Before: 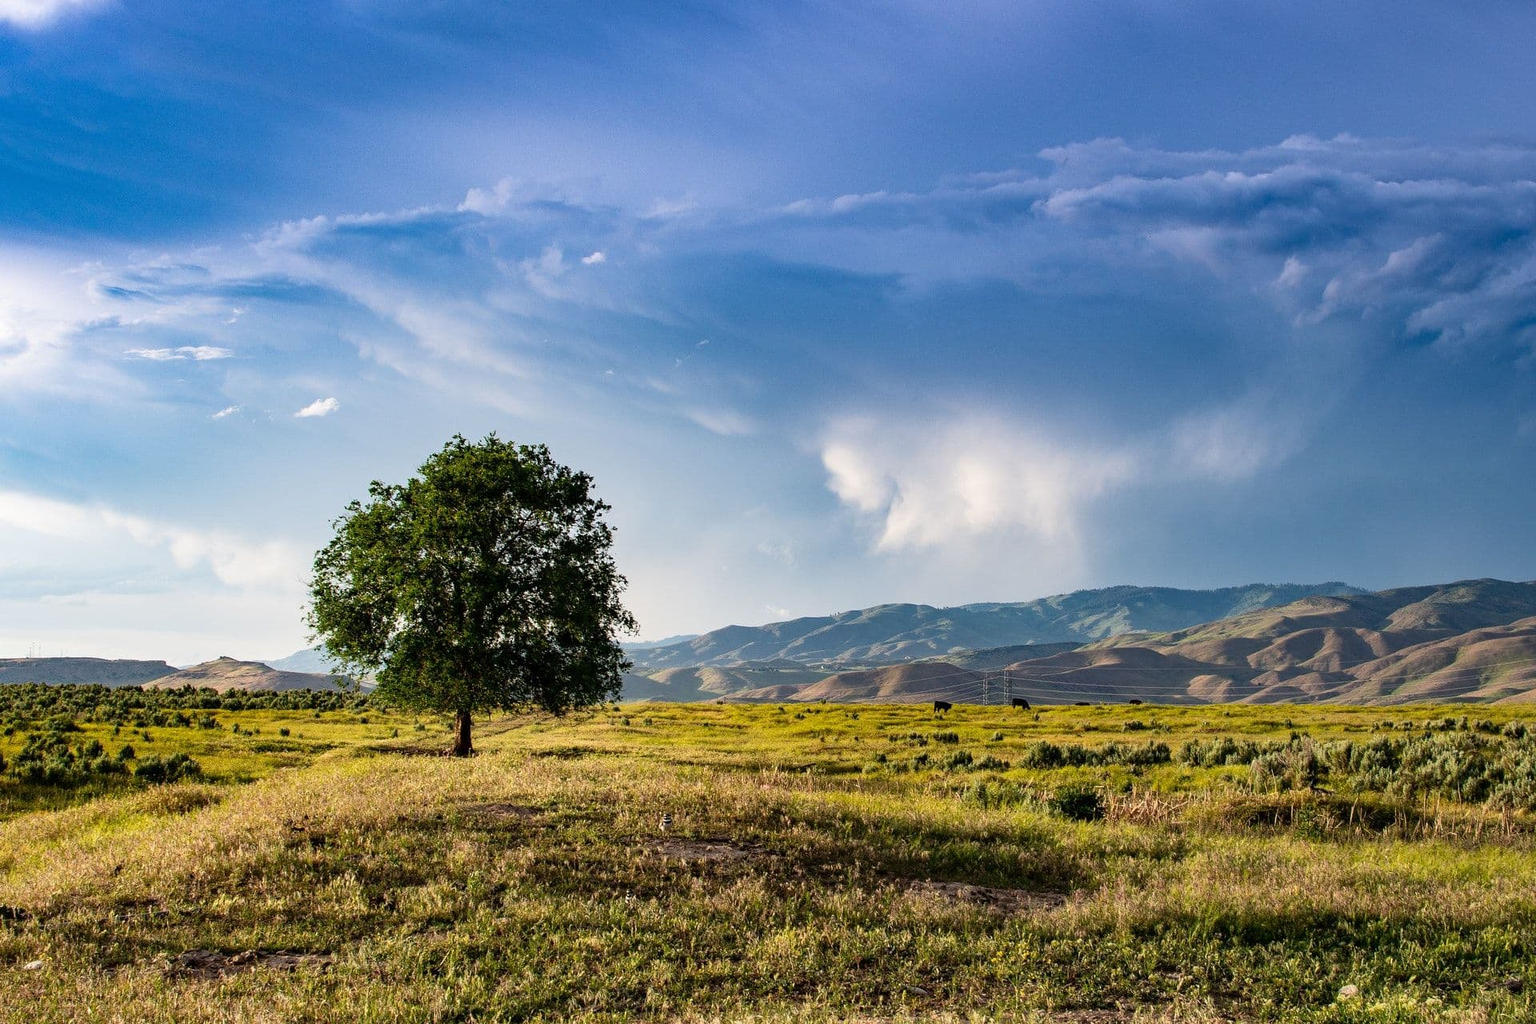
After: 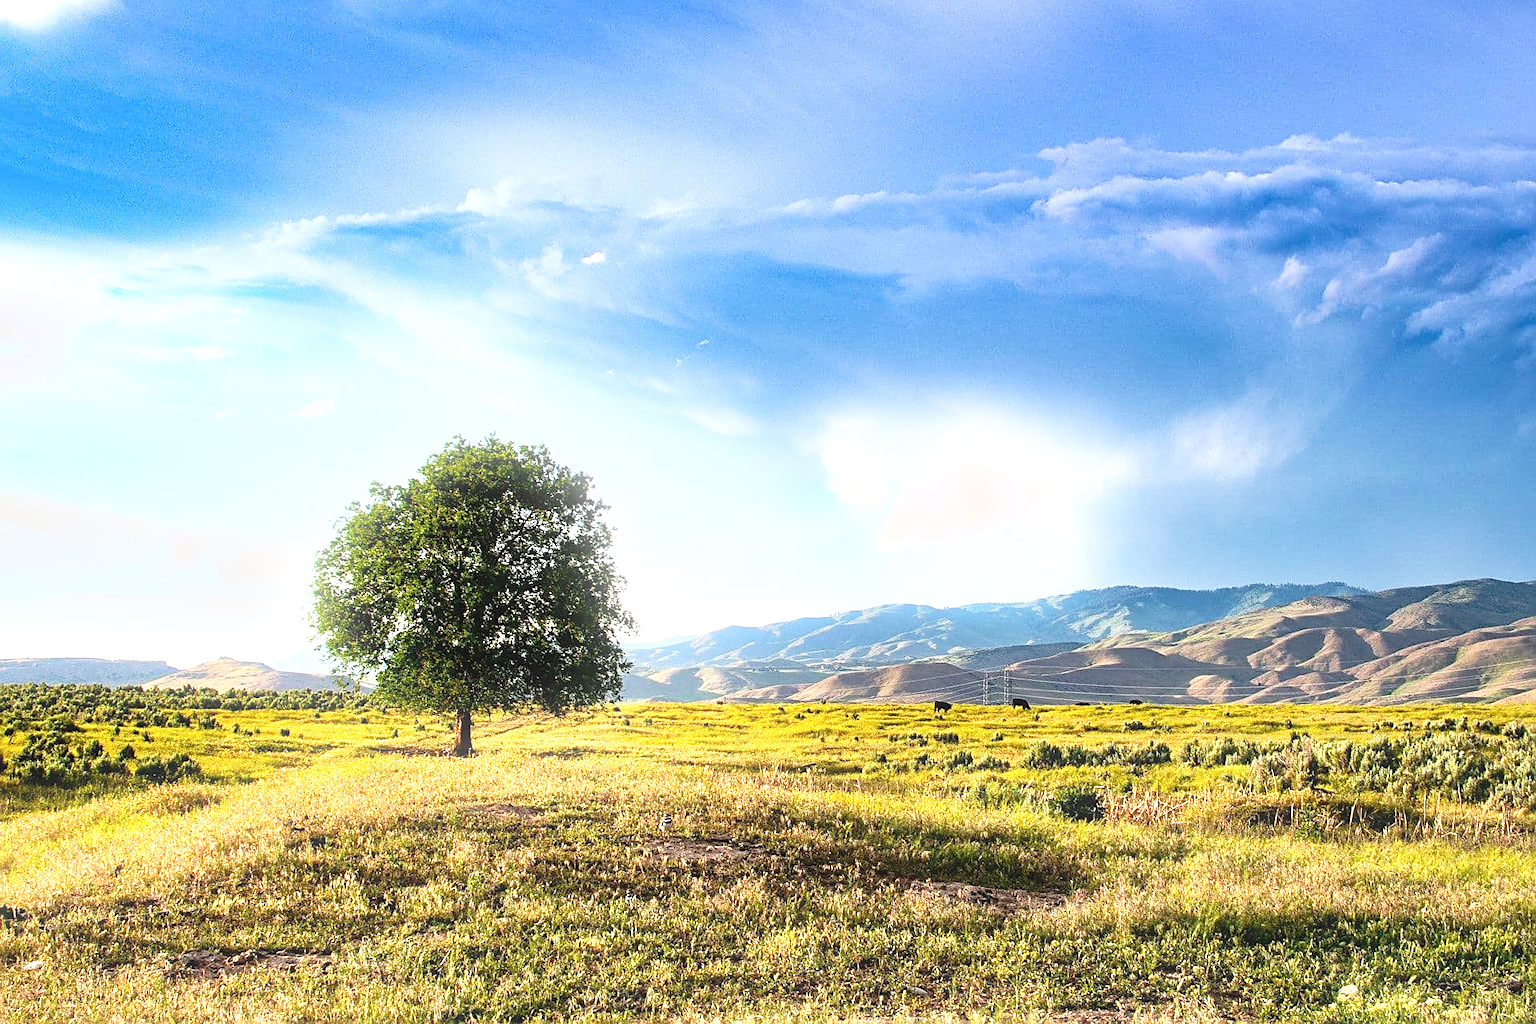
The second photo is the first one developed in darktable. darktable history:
sharpen: on, module defaults
bloom: size 9%, threshold 100%, strength 7%
tone curve: curves: ch0 [(0, 0) (0.003, 0.049) (0.011, 0.051) (0.025, 0.055) (0.044, 0.065) (0.069, 0.081) (0.1, 0.11) (0.136, 0.15) (0.177, 0.195) (0.224, 0.242) (0.277, 0.308) (0.335, 0.375) (0.399, 0.436) (0.468, 0.5) (0.543, 0.574) (0.623, 0.665) (0.709, 0.761) (0.801, 0.851) (0.898, 0.933) (1, 1)], preserve colors none
exposure: black level correction 0, exposure 1 EV, compensate exposure bias true, compensate highlight preservation false
